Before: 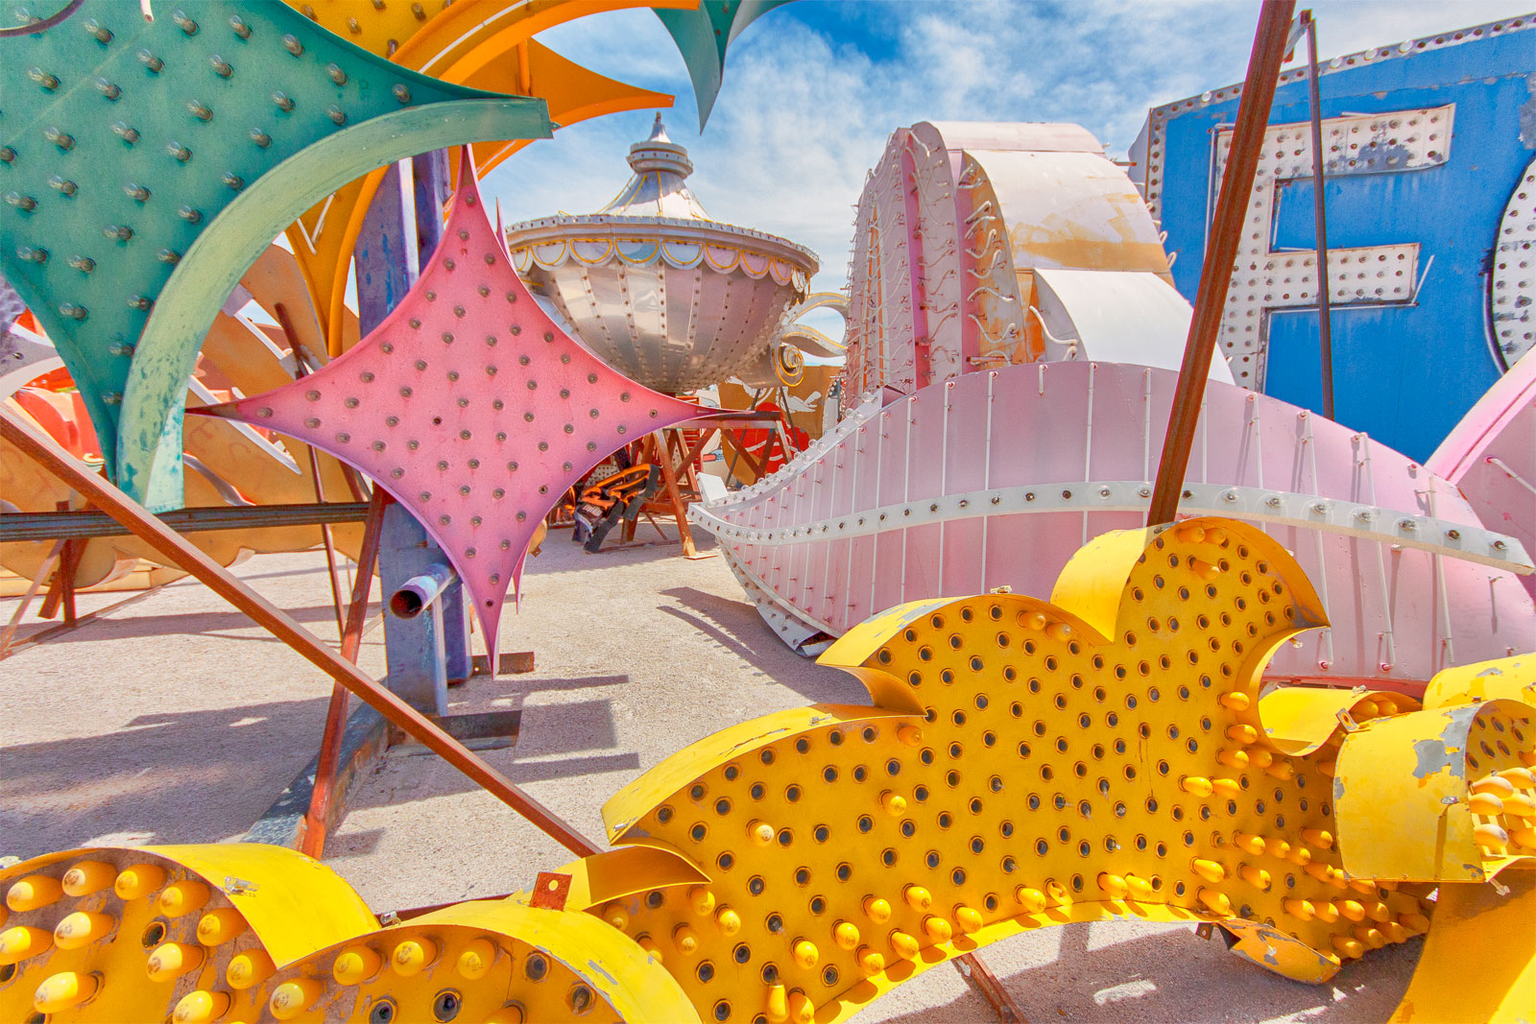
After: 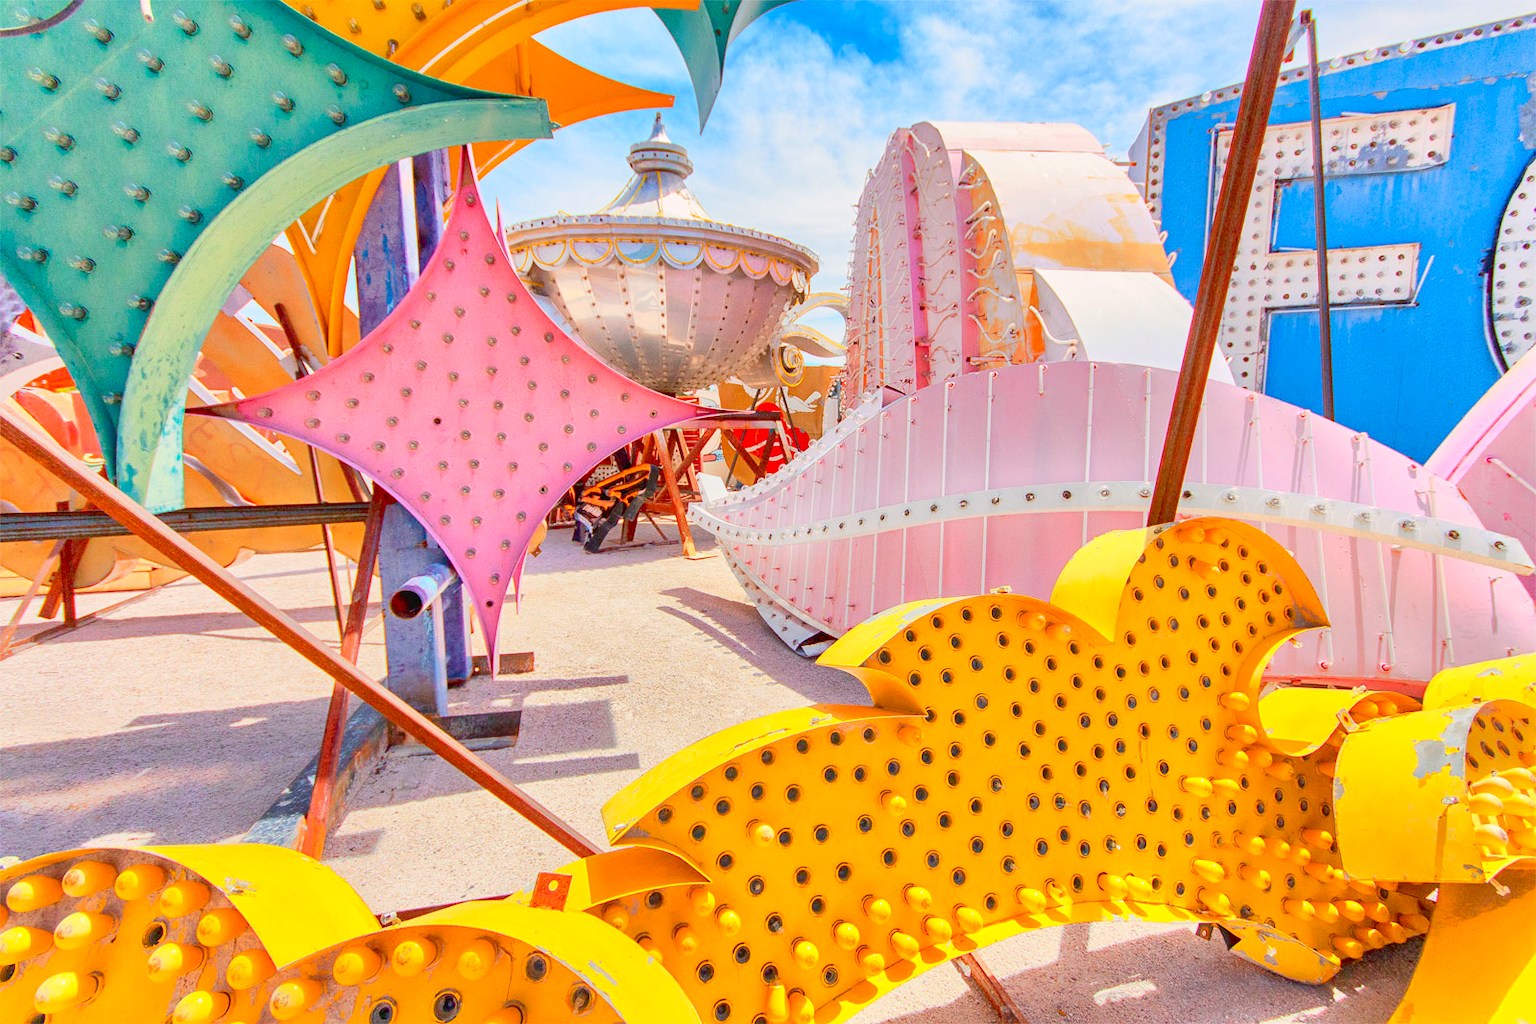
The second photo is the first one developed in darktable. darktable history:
contrast brightness saturation: contrast 0.093, saturation 0.282
tone curve: curves: ch0 [(0, 0) (0.003, 0.044) (0.011, 0.045) (0.025, 0.048) (0.044, 0.051) (0.069, 0.065) (0.1, 0.08) (0.136, 0.108) (0.177, 0.152) (0.224, 0.216) (0.277, 0.305) (0.335, 0.392) (0.399, 0.481) (0.468, 0.579) (0.543, 0.658) (0.623, 0.729) (0.709, 0.8) (0.801, 0.867) (0.898, 0.93) (1, 1)], color space Lab, independent channels, preserve colors none
